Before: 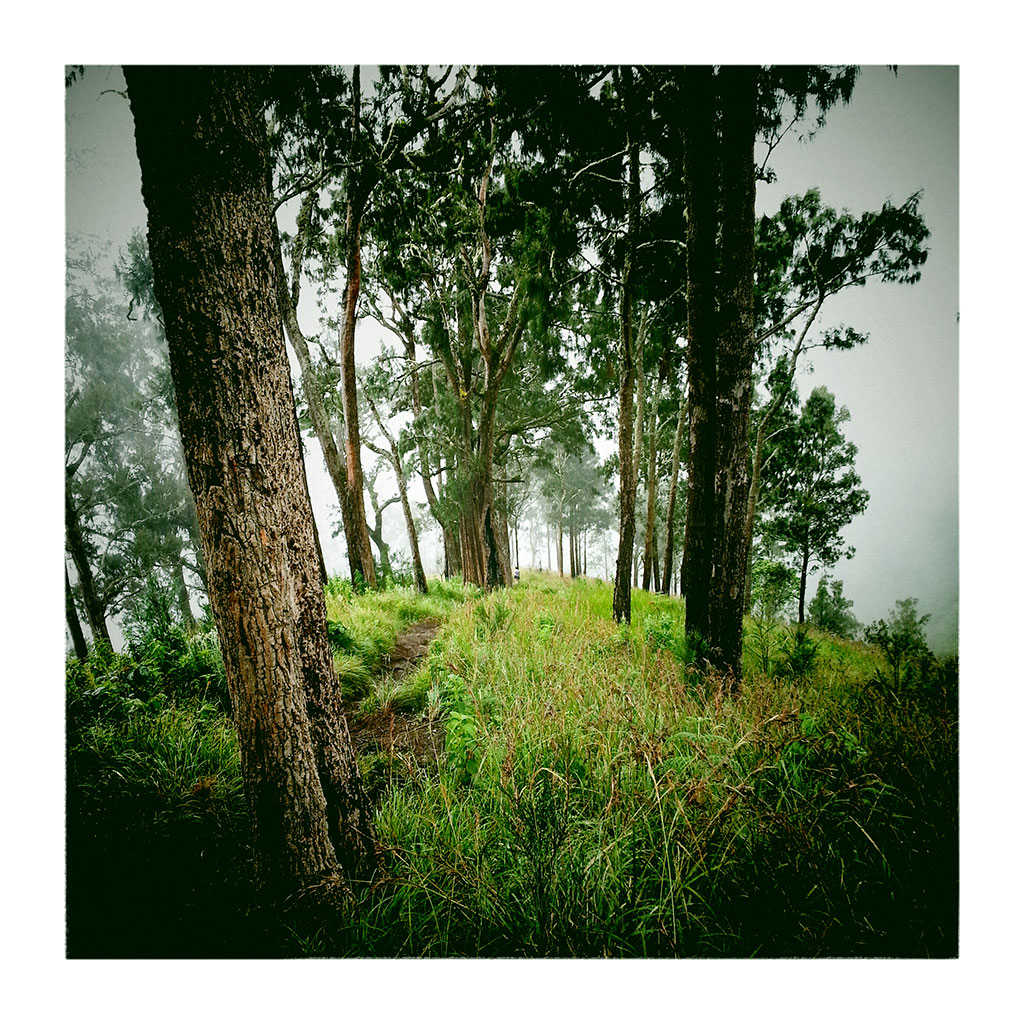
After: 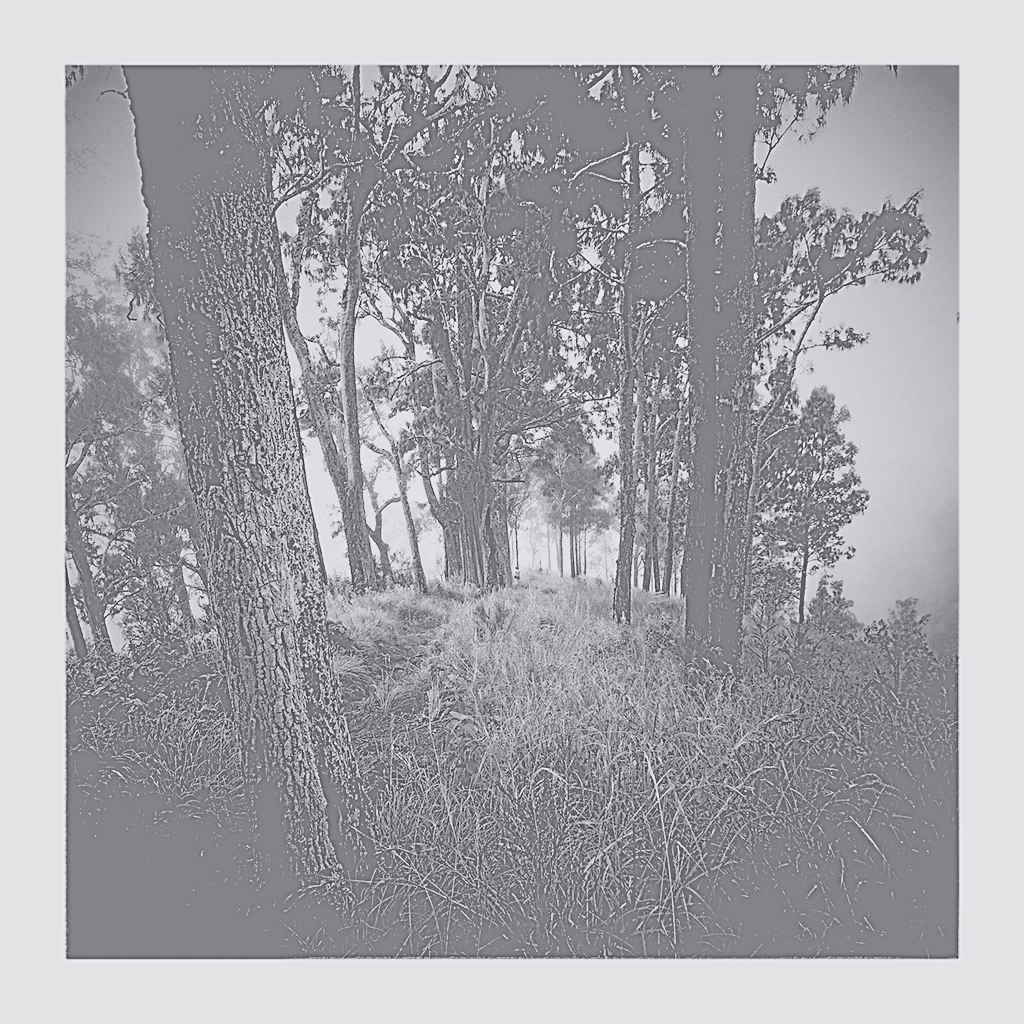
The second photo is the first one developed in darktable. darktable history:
white balance: red 4.26, blue 1.802
tone curve: curves: ch0 [(0, 0.031) (0.139, 0.084) (0.311, 0.278) (0.495, 0.544) (0.718, 0.816) (0.841, 0.909) (1, 0.967)]; ch1 [(0, 0) (0.272, 0.249) (0.388, 0.385) (0.479, 0.456) (0.495, 0.497) (0.538, 0.55) (0.578, 0.595) (0.707, 0.778) (1, 1)]; ch2 [(0, 0) (0.125, 0.089) (0.353, 0.329) (0.443, 0.408) (0.502, 0.495) (0.56, 0.553) (0.608, 0.631) (1, 1)], color space Lab, independent channels, preserve colors none
highpass: sharpness 5.84%, contrast boost 8.44%
